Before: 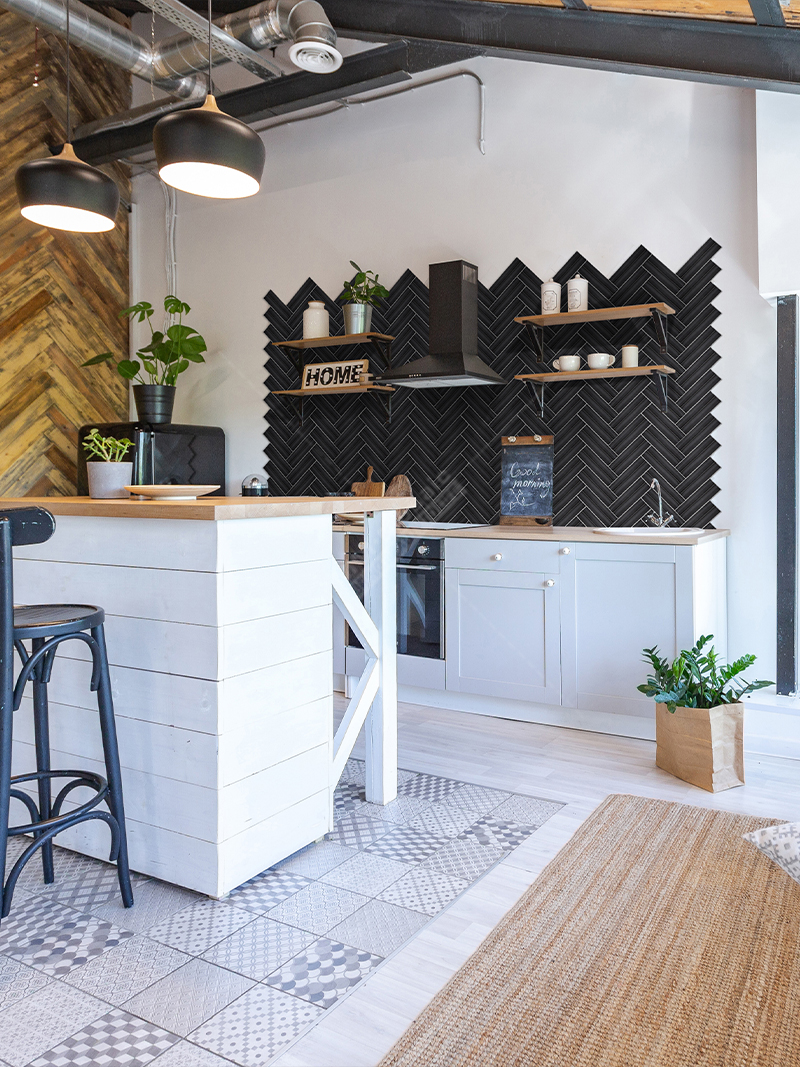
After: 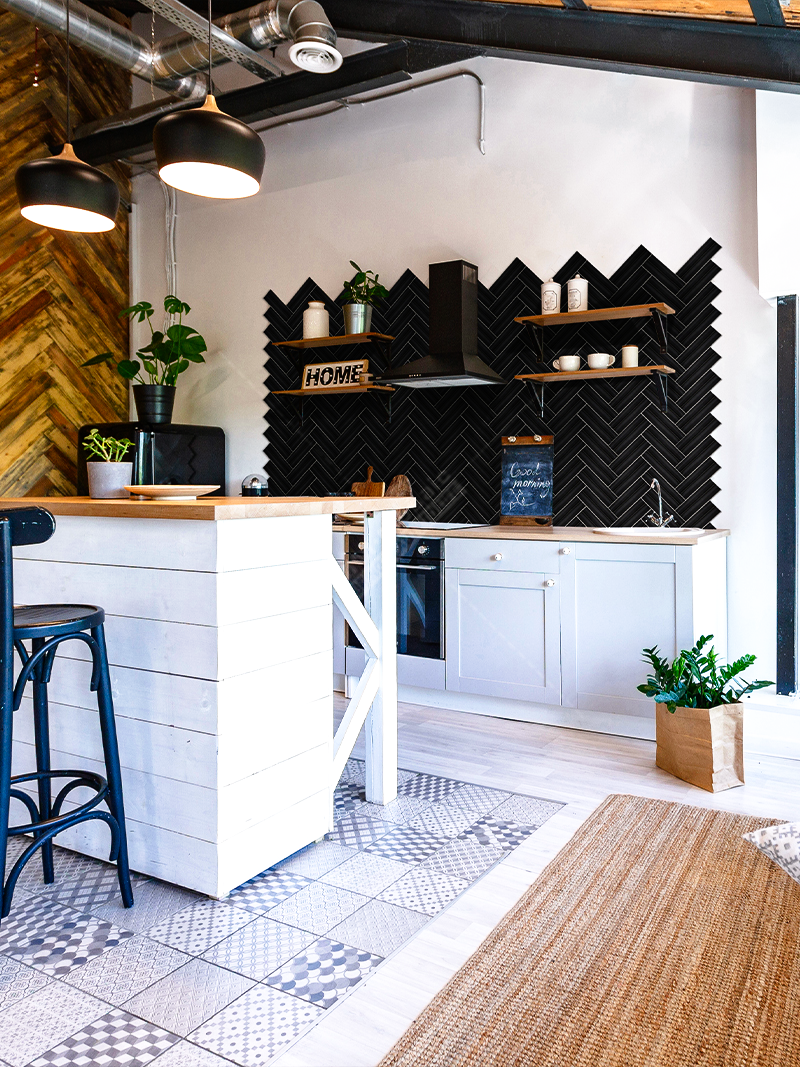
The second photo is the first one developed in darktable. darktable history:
tone curve: curves: ch0 [(0, 0) (0.003, 0.001) (0.011, 0.002) (0.025, 0.002) (0.044, 0.006) (0.069, 0.01) (0.1, 0.017) (0.136, 0.023) (0.177, 0.038) (0.224, 0.066) (0.277, 0.118) (0.335, 0.185) (0.399, 0.264) (0.468, 0.365) (0.543, 0.475) (0.623, 0.606) (0.709, 0.759) (0.801, 0.923) (0.898, 0.999) (1, 1)], preserve colors none
color balance rgb: shadows lift › chroma 1%, shadows lift › hue 113°, highlights gain › chroma 0.2%, highlights gain › hue 333°, perceptual saturation grading › global saturation 20%, perceptual saturation grading › highlights -50%, perceptual saturation grading › shadows 25%, contrast -10%
white balance: red 1.009, blue 0.985
